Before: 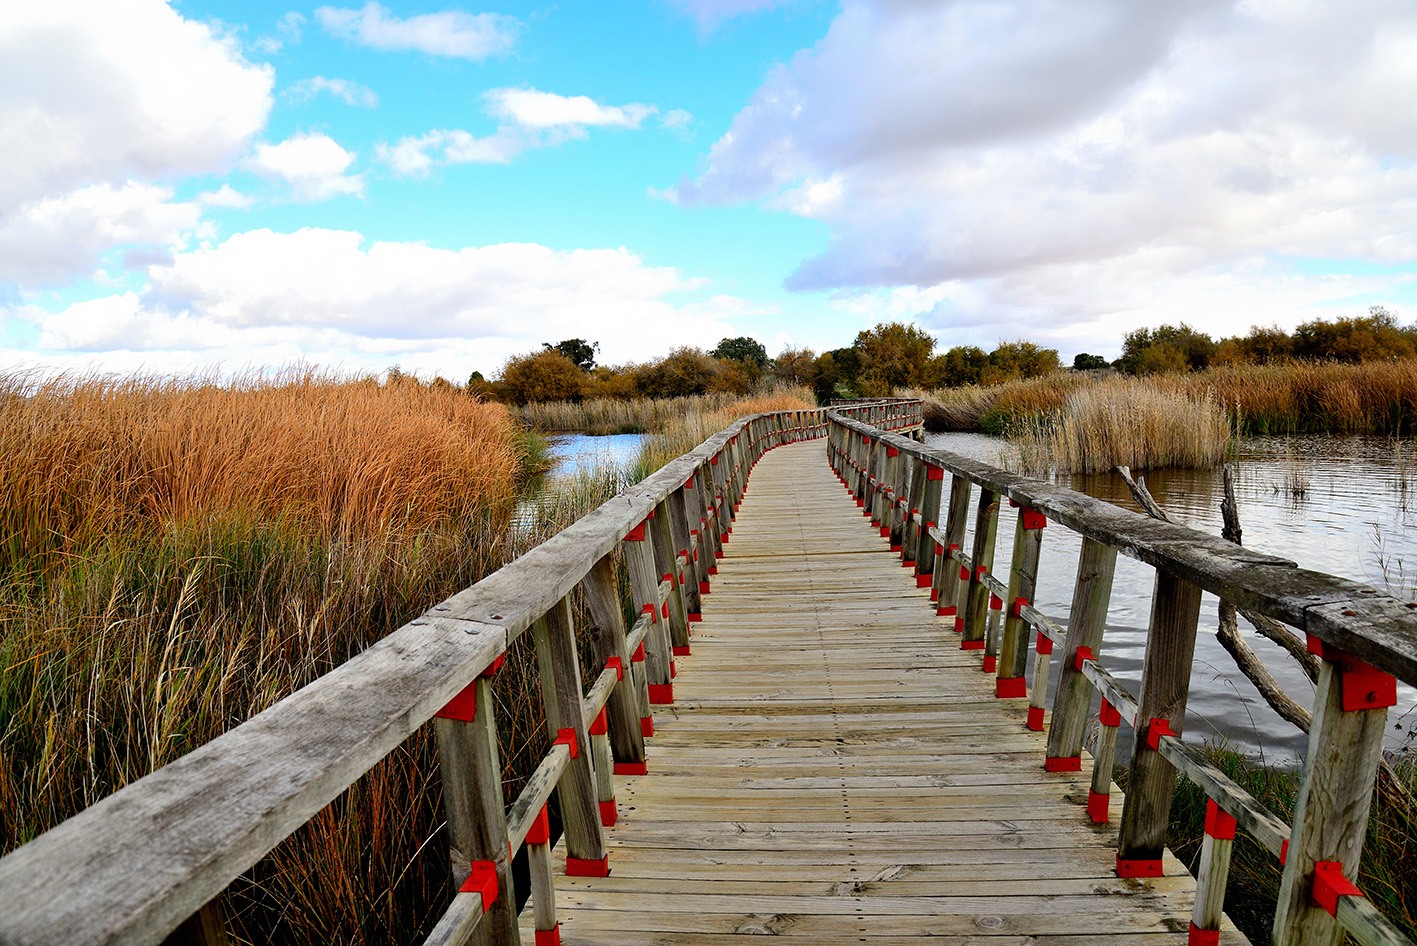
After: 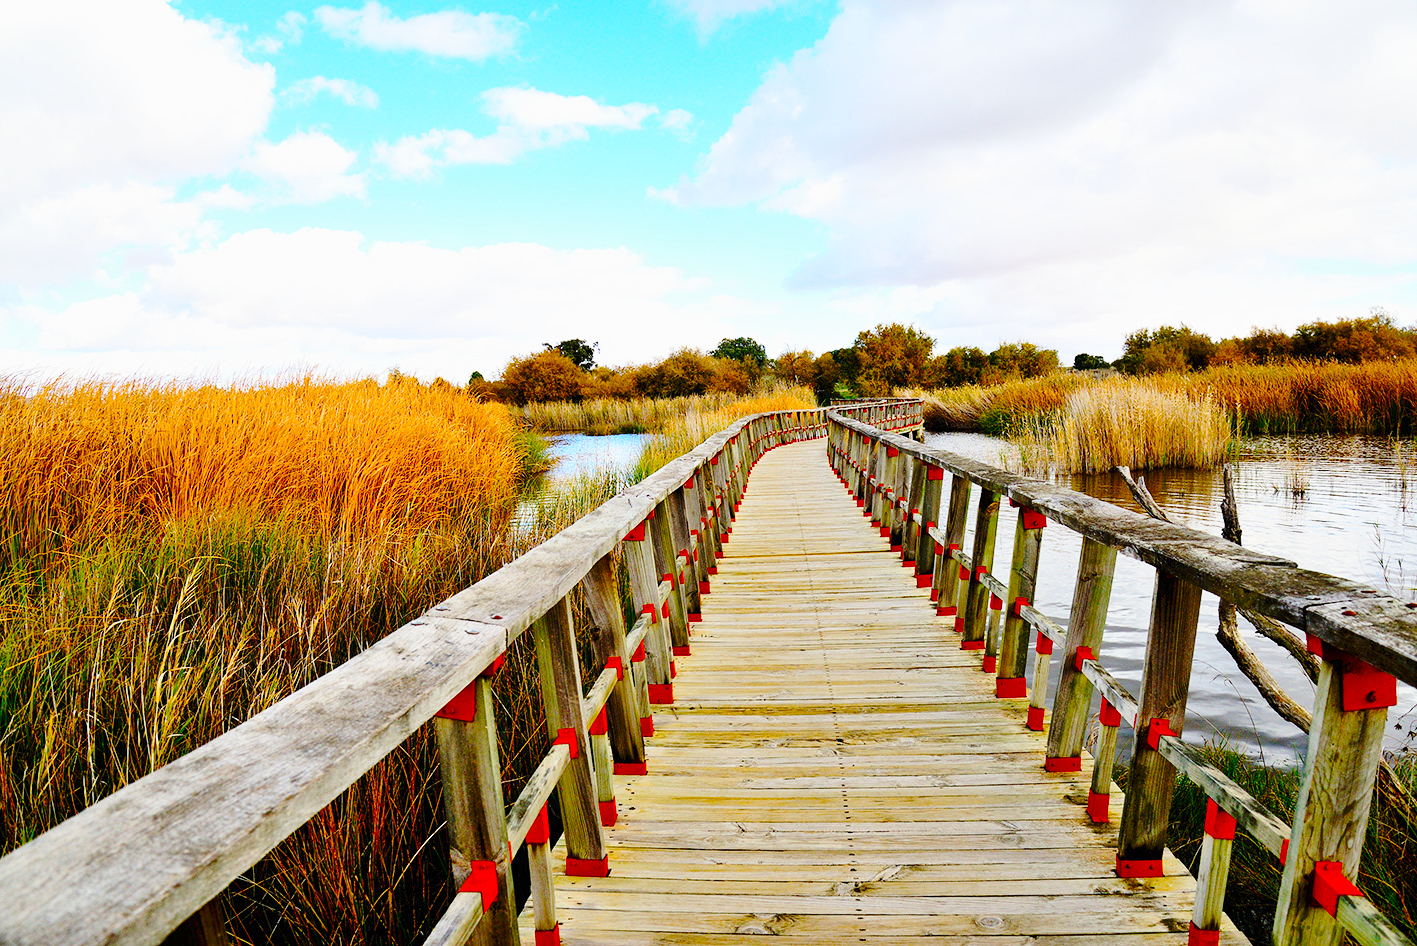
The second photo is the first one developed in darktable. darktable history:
base curve: curves: ch0 [(0, 0) (0.032, 0.037) (0.105, 0.228) (0.435, 0.76) (0.856, 0.983) (1, 1)], preserve colors none
color balance rgb: perceptual saturation grading › global saturation 36.419%, perceptual saturation grading › shadows 34.871%, perceptual brilliance grading › global brilliance 2.834%, perceptual brilliance grading › highlights -3.148%, perceptual brilliance grading › shadows 2.612%, contrast -10.549%
